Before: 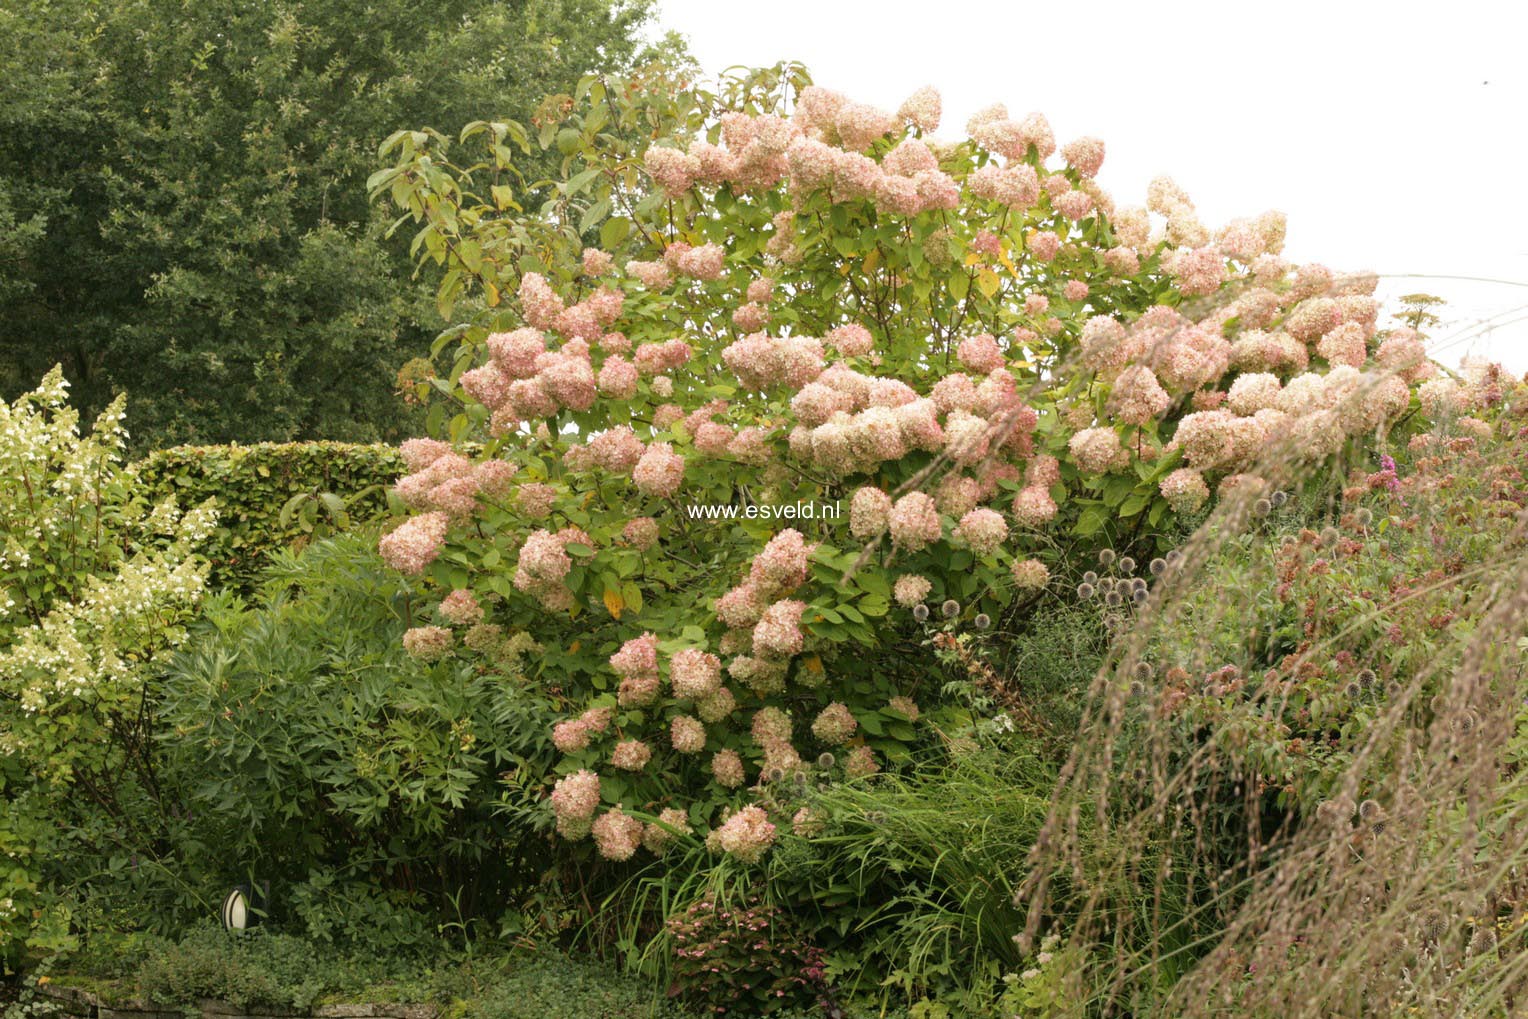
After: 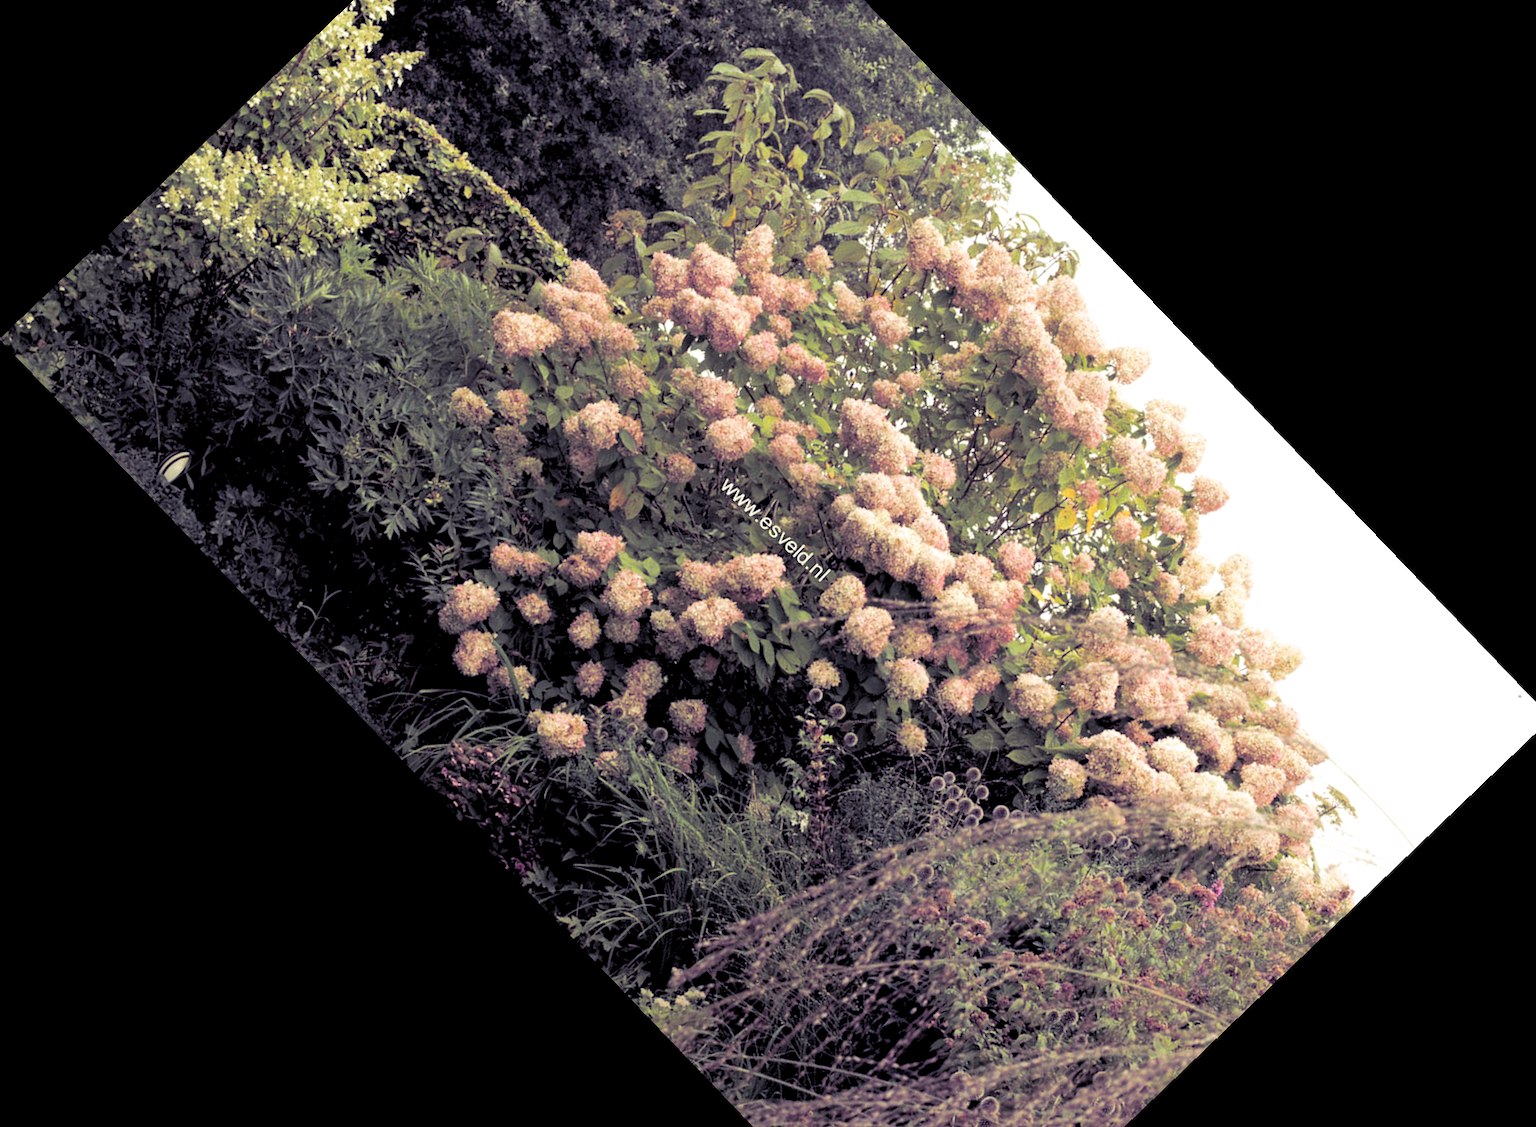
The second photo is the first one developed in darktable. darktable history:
split-toning: shadows › hue 255.6°, shadows › saturation 0.66, highlights › hue 43.2°, highlights › saturation 0.68, balance -50.1
crop and rotate: angle -46.26°, top 16.234%, right 0.912%, bottom 11.704%
rotate and perspective: rotation -3°, crop left 0.031, crop right 0.968, crop top 0.07, crop bottom 0.93
rgb levels: levels [[0.029, 0.461, 0.922], [0, 0.5, 1], [0, 0.5, 1]]
